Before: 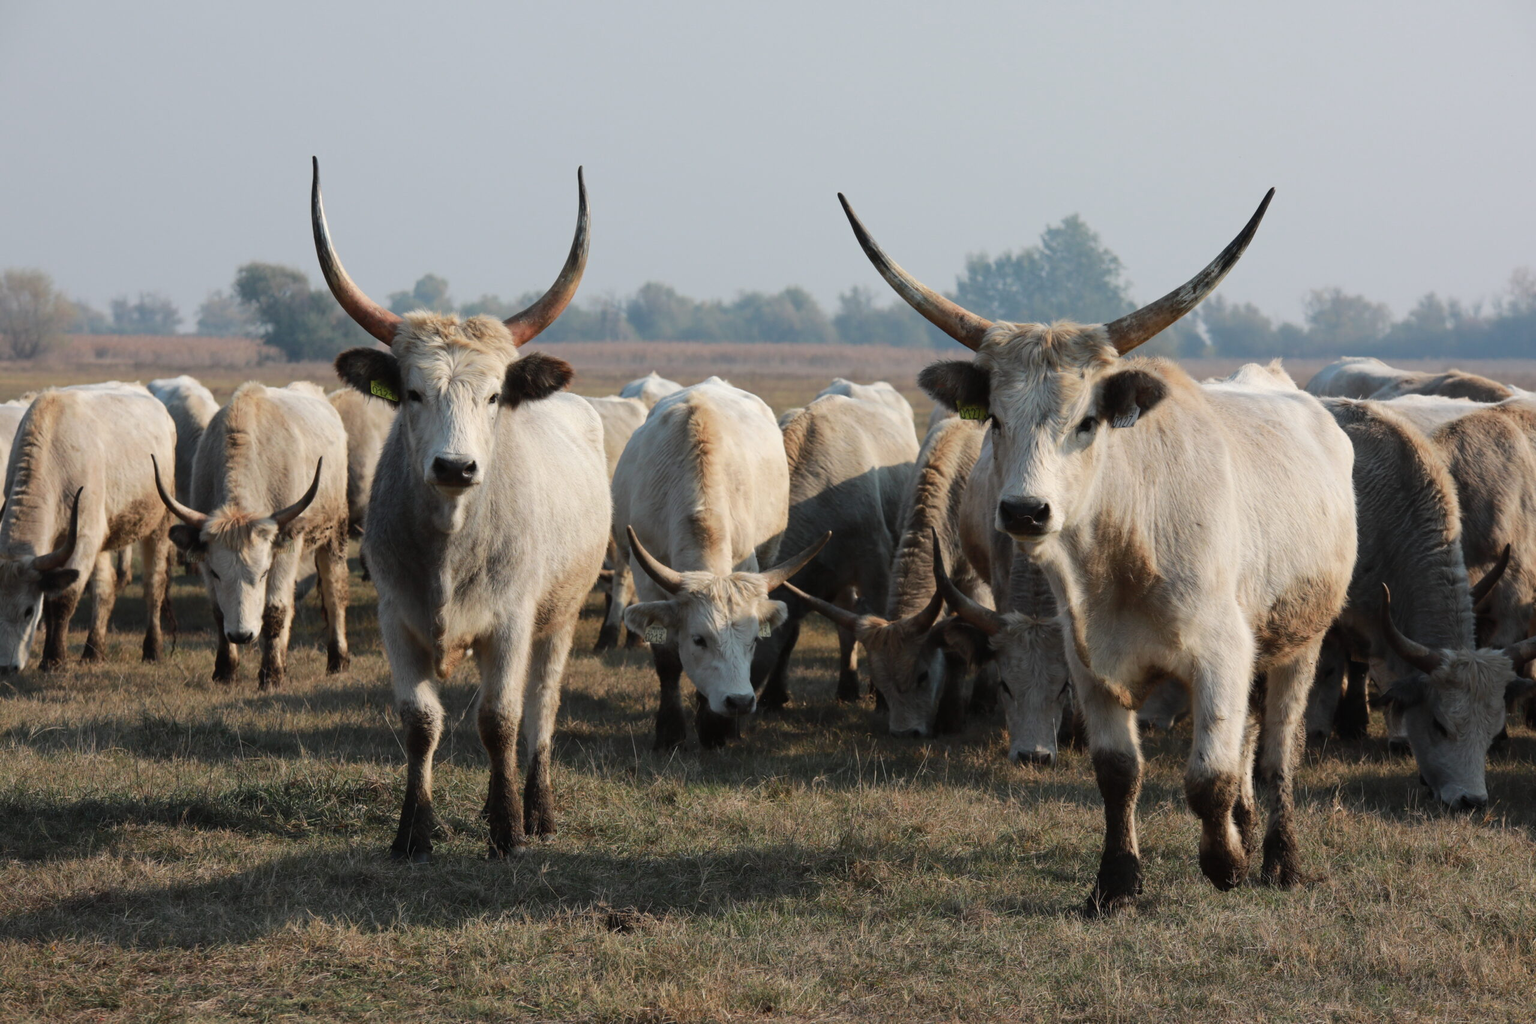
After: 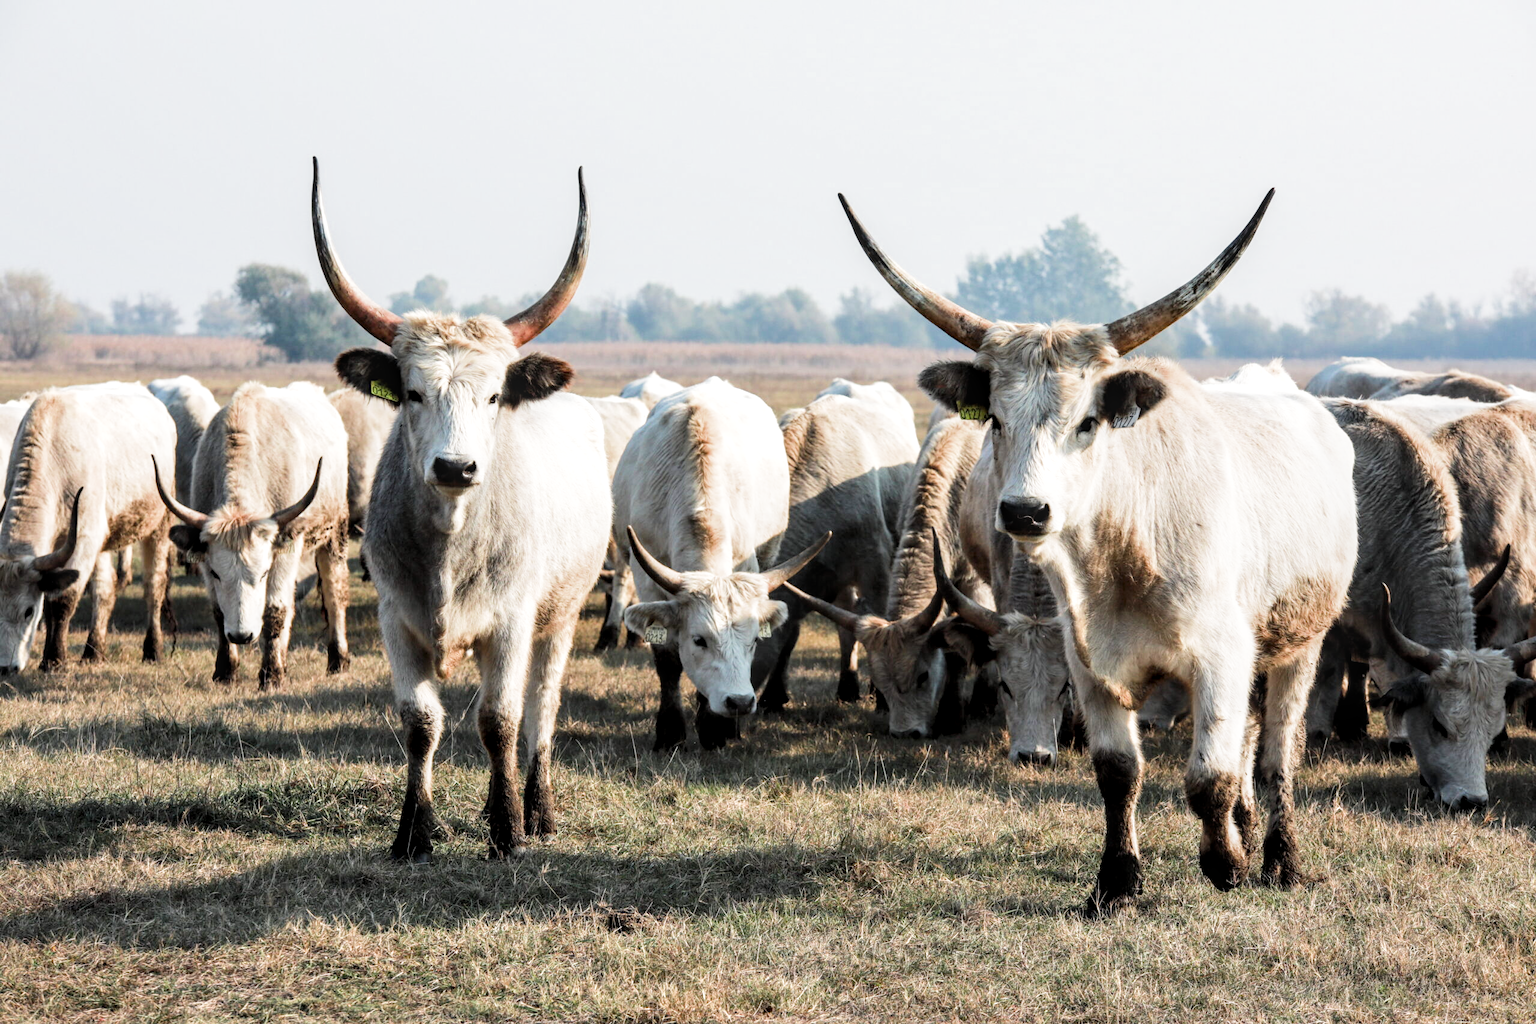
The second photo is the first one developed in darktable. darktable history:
exposure: exposure 0.3 EV, compensate highlight preservation false
filmic rgb: middle gray luminance 9.23%, black relative exposure -10.55 EV, white relative exposure 3.45 EV, threshold 6 EV, target black luminance 0%, hardness 5.98, latitude 59.69%, contrast 1.087, highlights saturation mix 5%, shadows ↔ highlights balance 29.23%, add noise in highlights 0, color science v3 (2019), use custom middle-gray values true, iterations of high-quality reconstruction 0, contrast in highlights soft, enable highlight reconstruction true
contrast equalizer: octaves 7, y [[0.528 ×6], [0.514 ×6], [0.362 ×6], [0 ×6], [0 ×6]]
local contrast: on, module defaults
